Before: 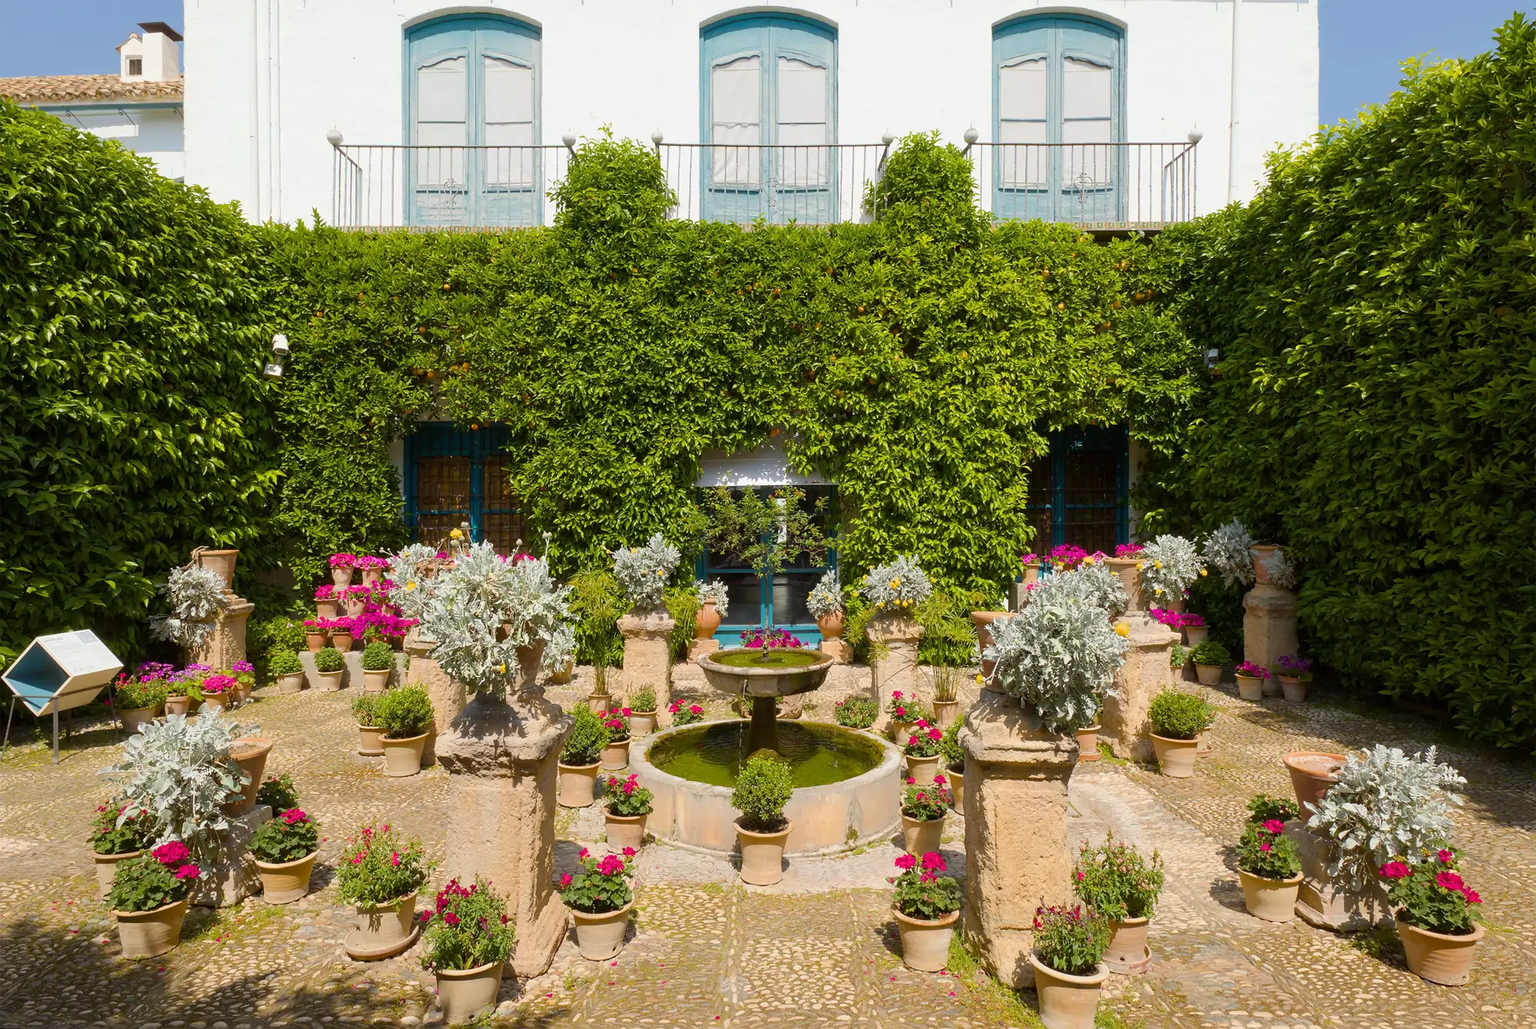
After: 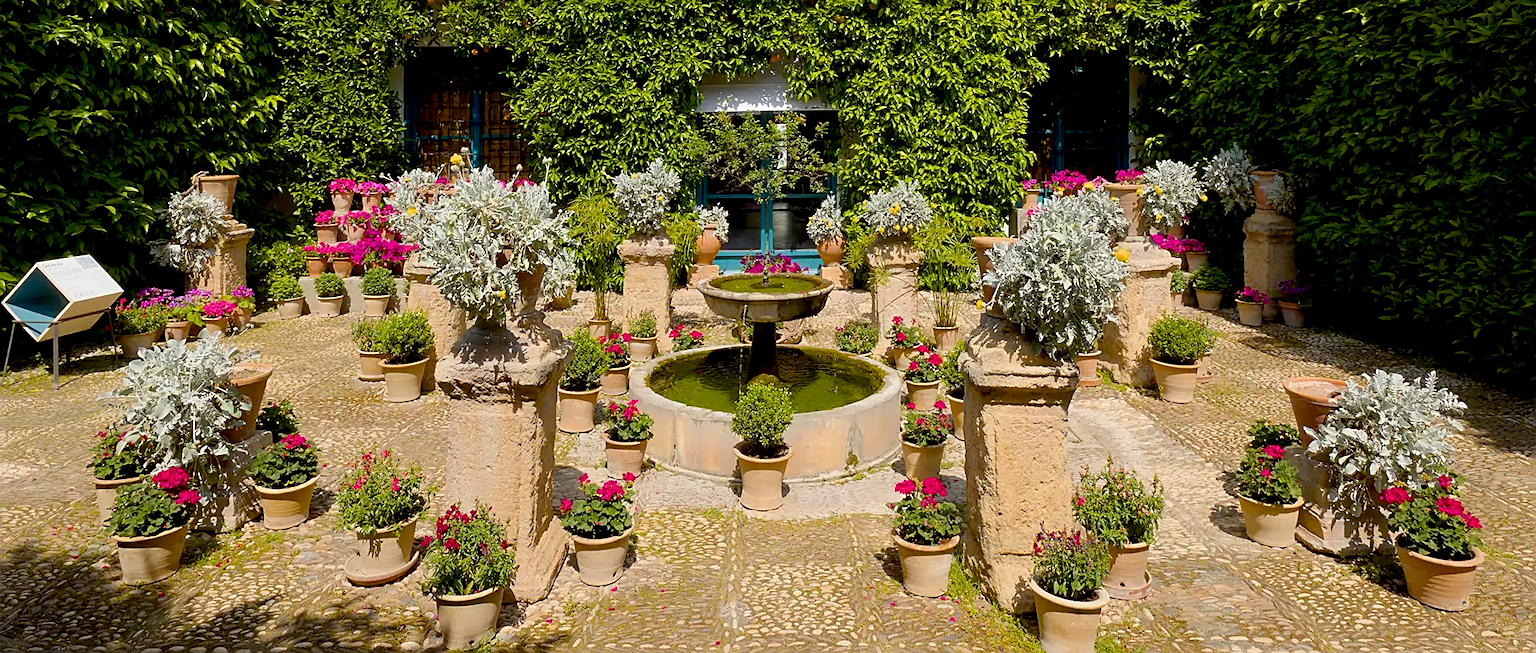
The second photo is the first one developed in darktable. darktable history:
sharpen: on, module defaults
crop and rotate: top 36.435%
exposure: black level correction 0.016, exposure -0.009 EV, compensate highlight preservation false
